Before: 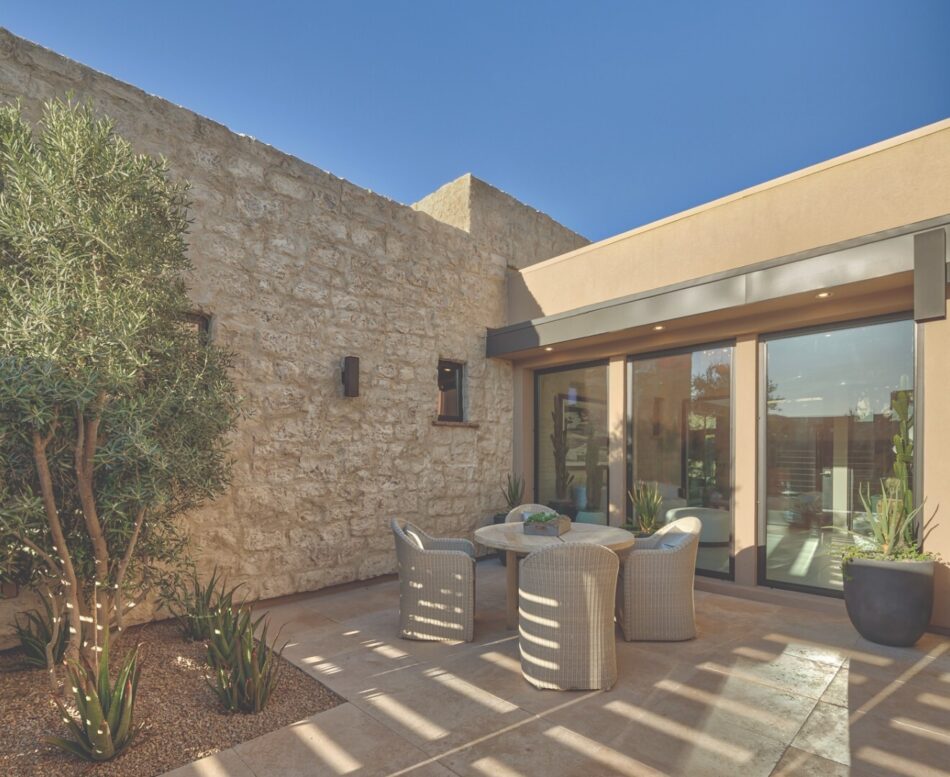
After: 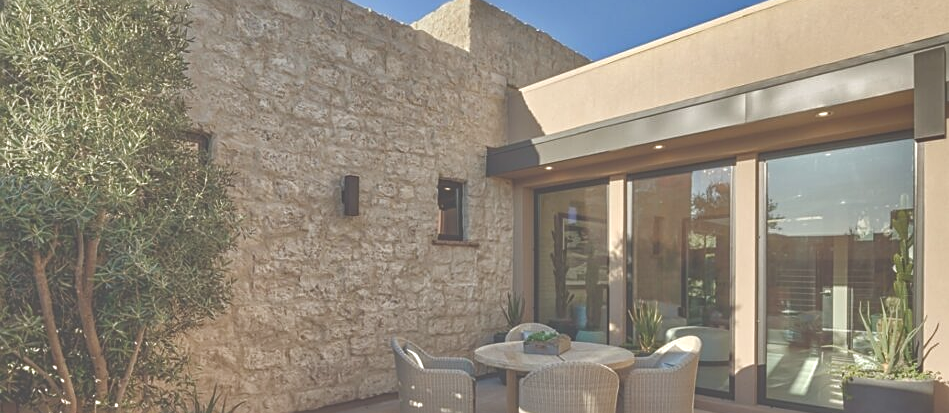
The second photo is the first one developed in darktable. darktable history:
color balance rgb: power › hue 310.21°, global offset › luminance 1.982%, linear chroma grading › global chroma 16.911%, perceptual saturation grading › global saturation 20%, perceptual saturation grading › highlights -49.496%, perceptual saturation grading › shadows 25.039%, global vibrance 30.293%, contrast 10.15%
crop and rotate: top 23.378%, bottom 23.367%
shadows and highlights: shadows 11.31, white point adjustment 1.28, soften with gaussian
exposure: black level correction -0.026, exposure -0.119 EV, compensate highlight preservation false
sharpen: on, module defaults
color correction: highlights b* -0.06, saturation 0.812
color zones: curves: ch1 [(0, 0.469) (0.01, 0.469) (0.12, 0.446) (0.248, 0.469) (0.5, 0.5) (0.748, 0.5) (0.99, 0.469) (1, 0.469)]
